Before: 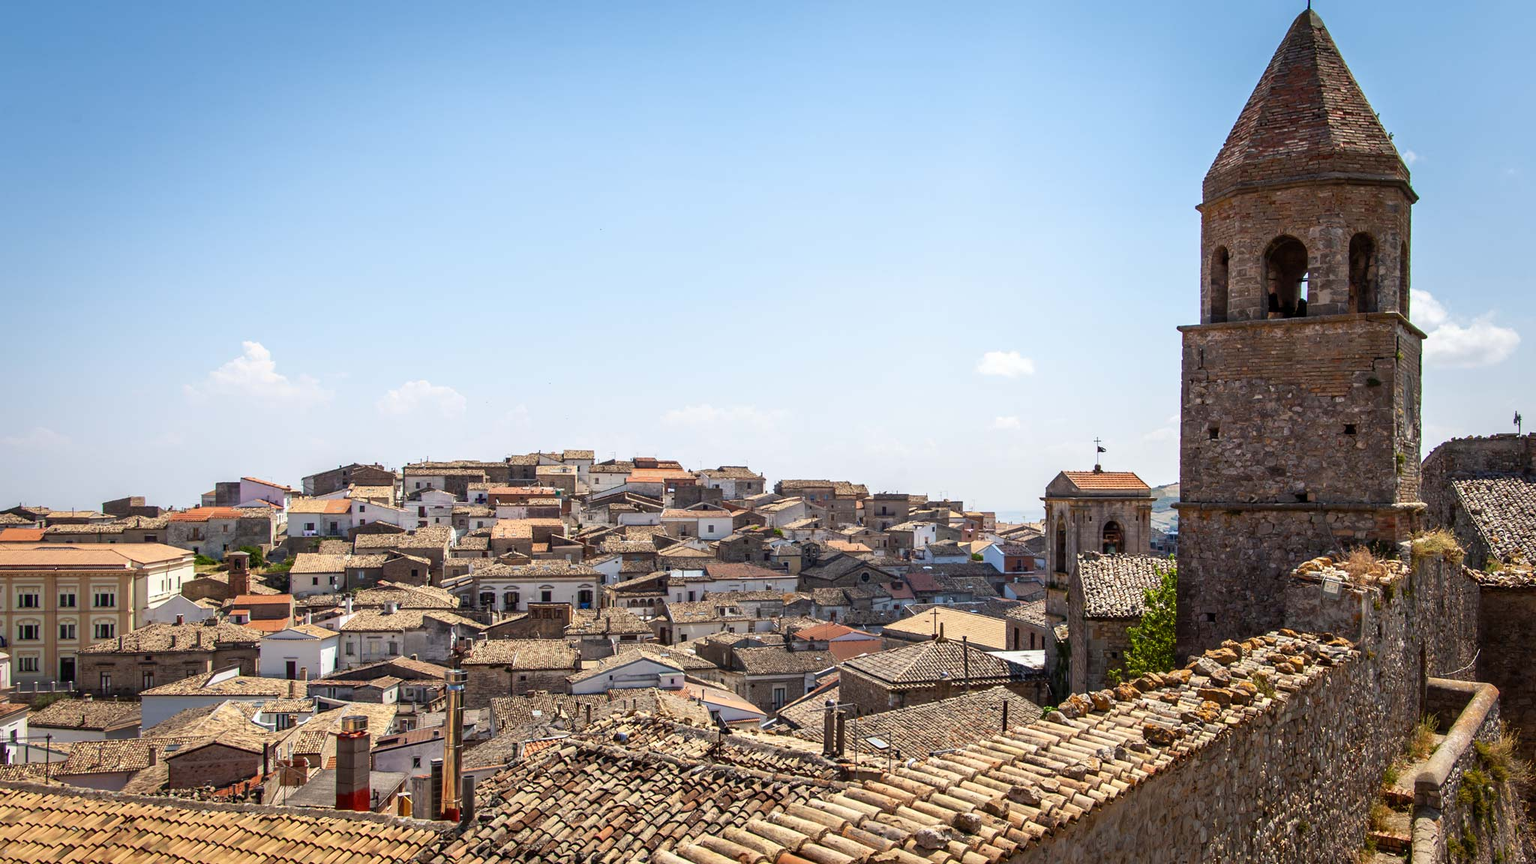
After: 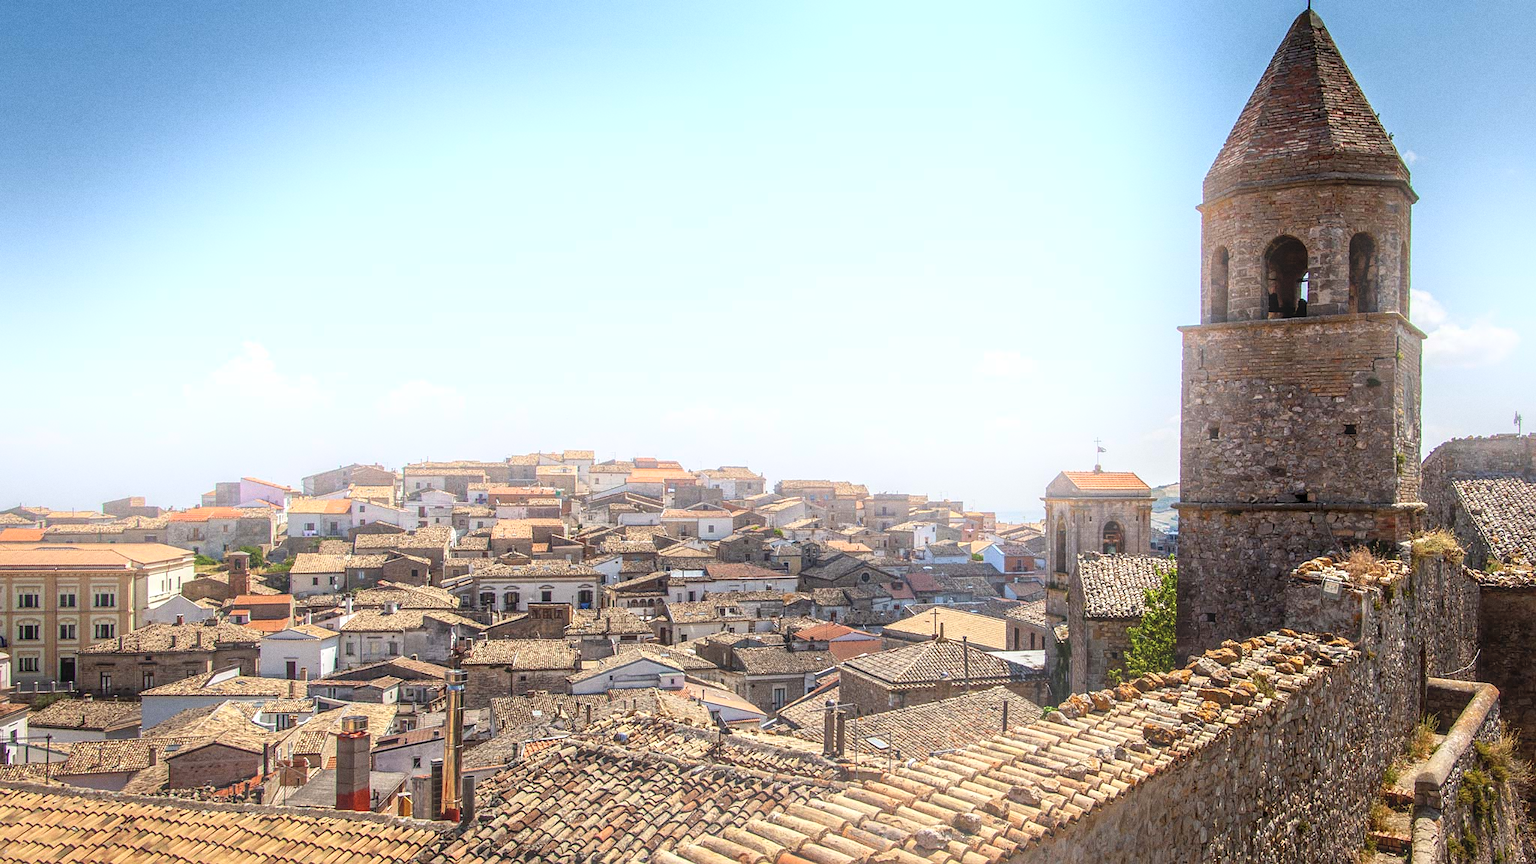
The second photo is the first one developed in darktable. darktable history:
sharpen: radius 1
grain: coarseness 0.47 ISO
local contrast: detail 130%
bloom: on, module defaults
